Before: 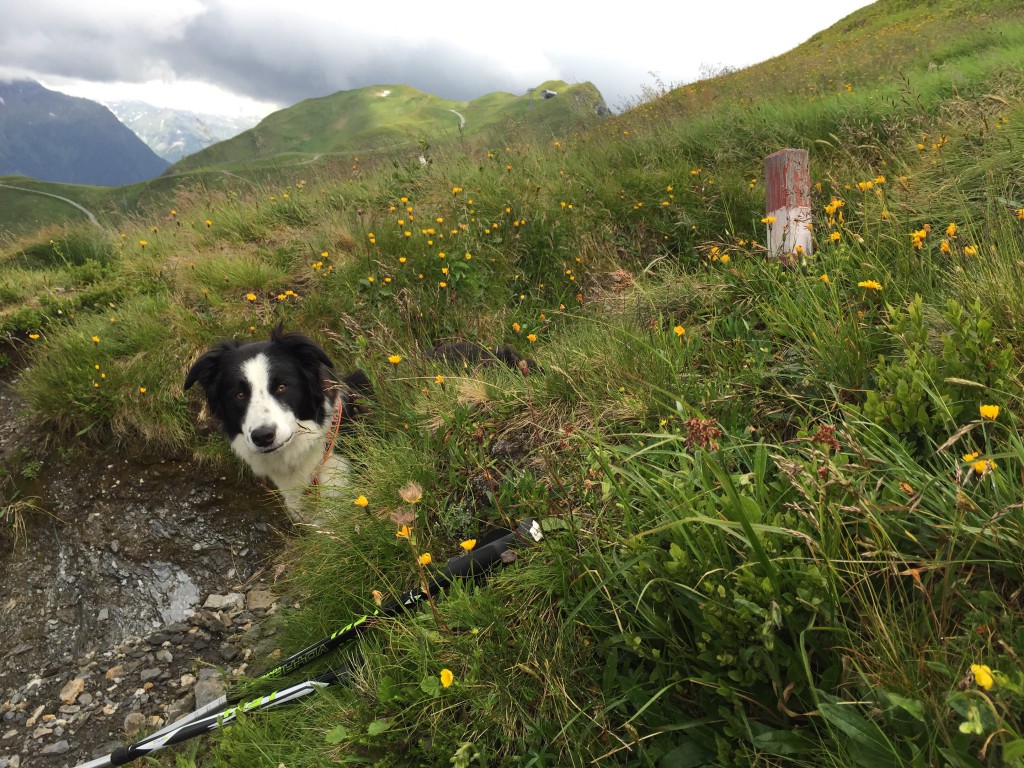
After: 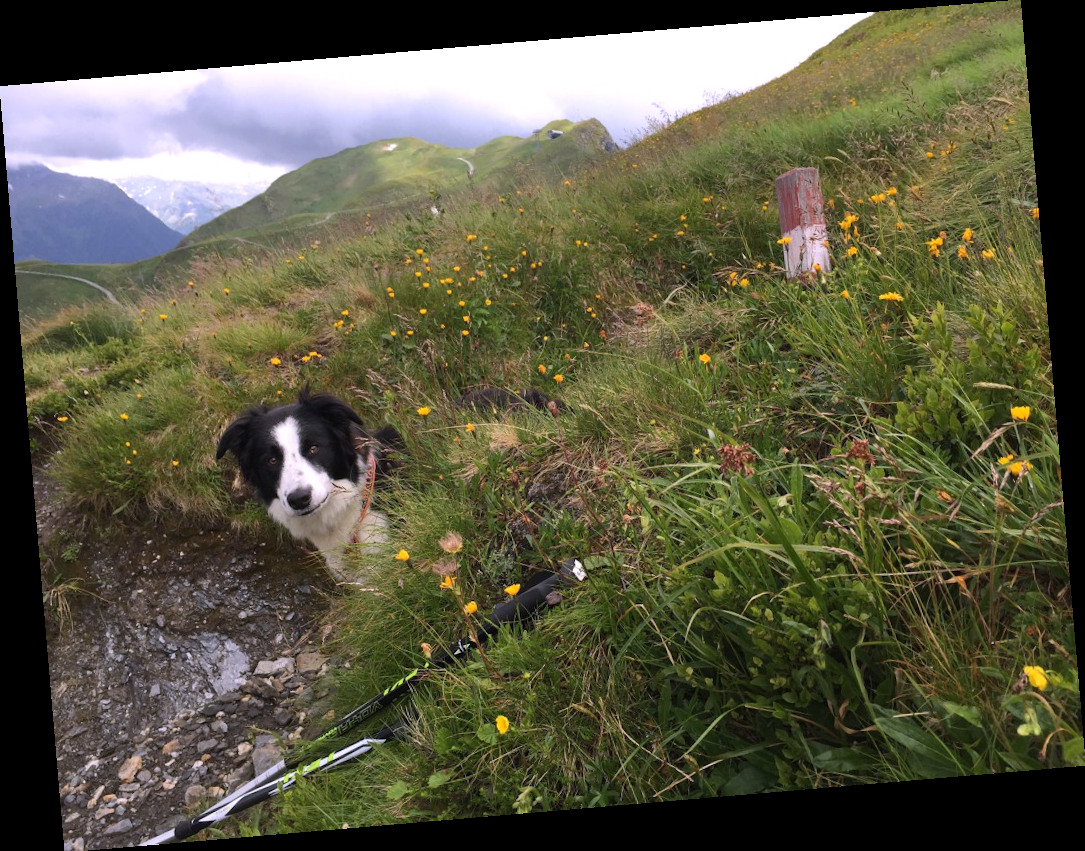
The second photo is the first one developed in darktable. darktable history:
rotate and perspective: rotation -4.86°, automatic cropping off
white balance: red 1.042, blue 1.17
